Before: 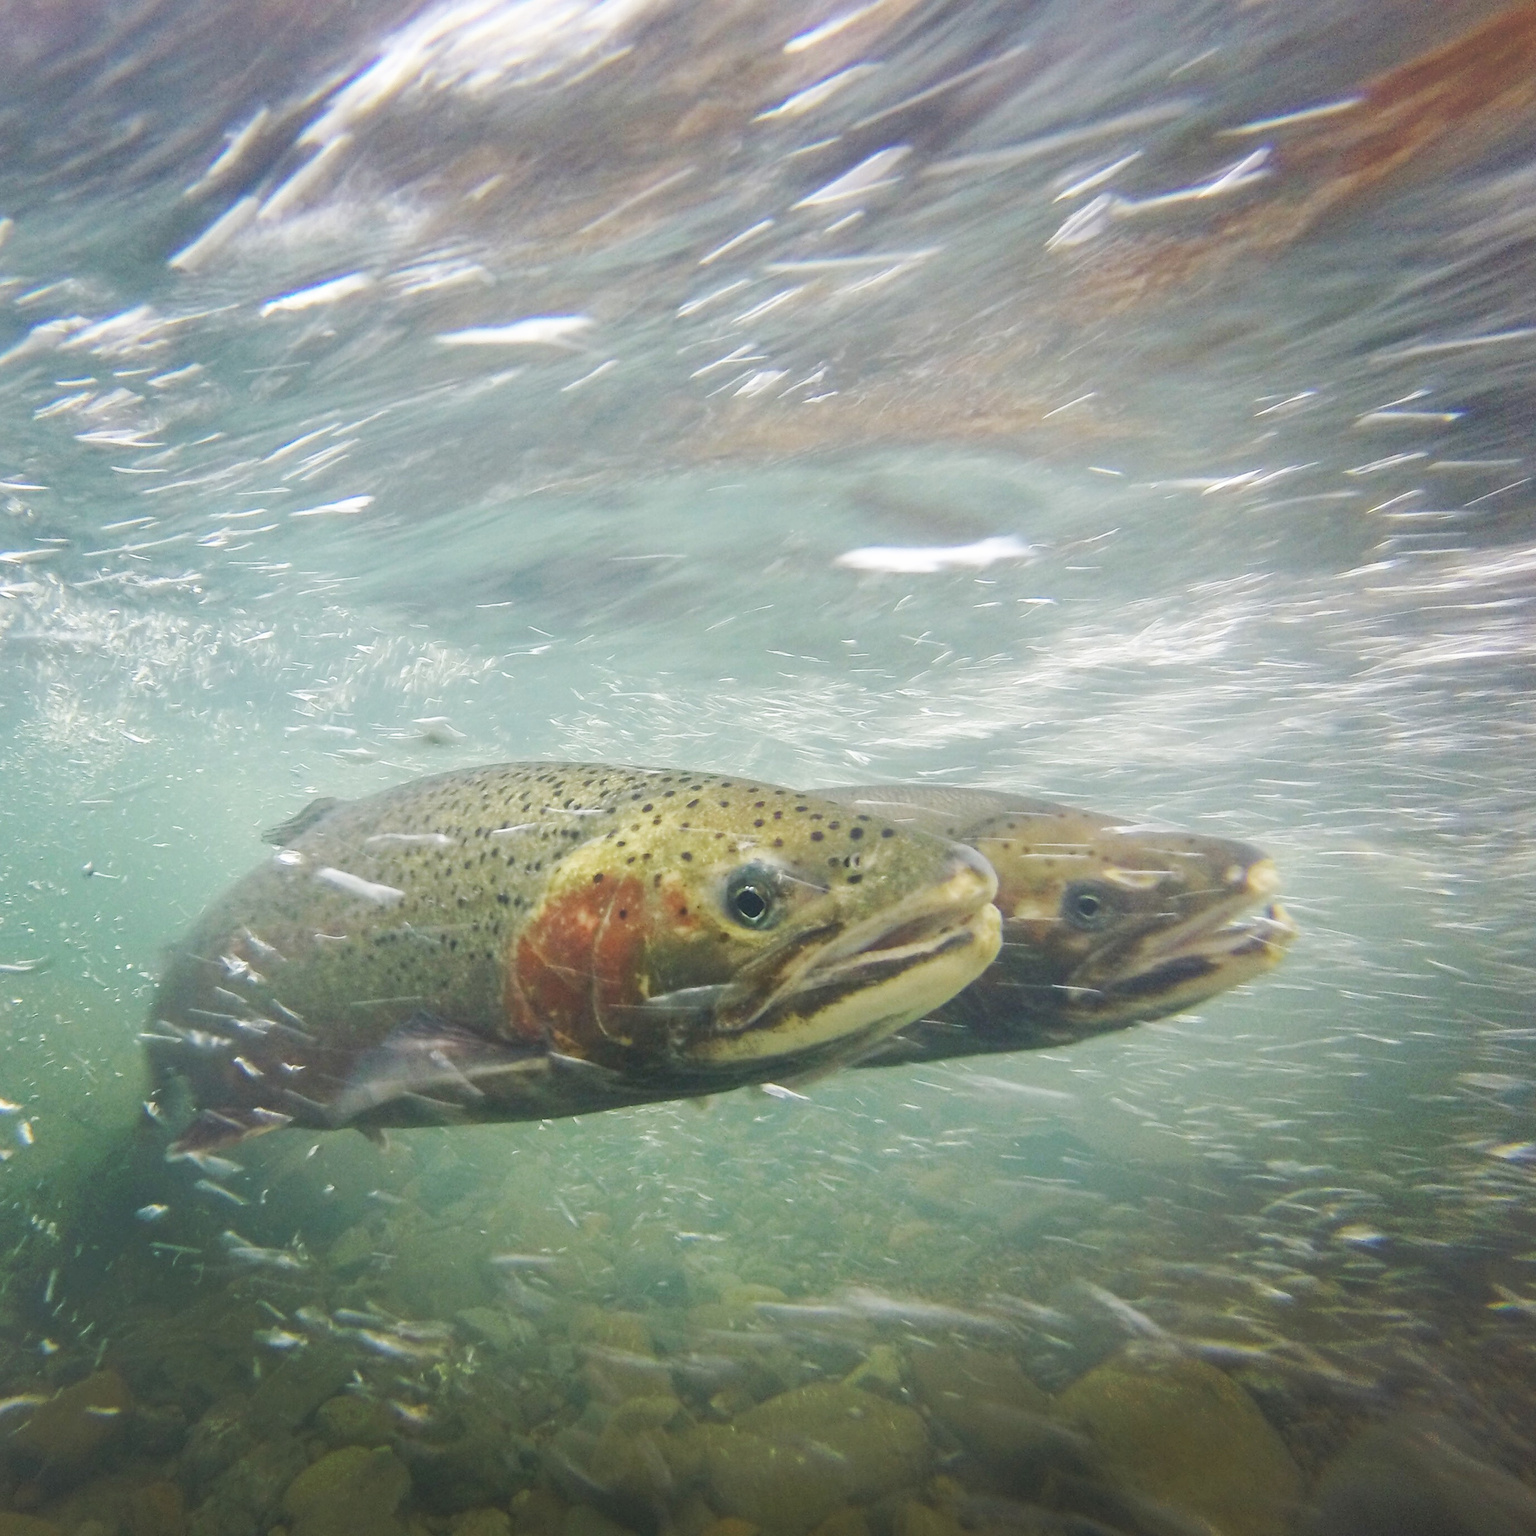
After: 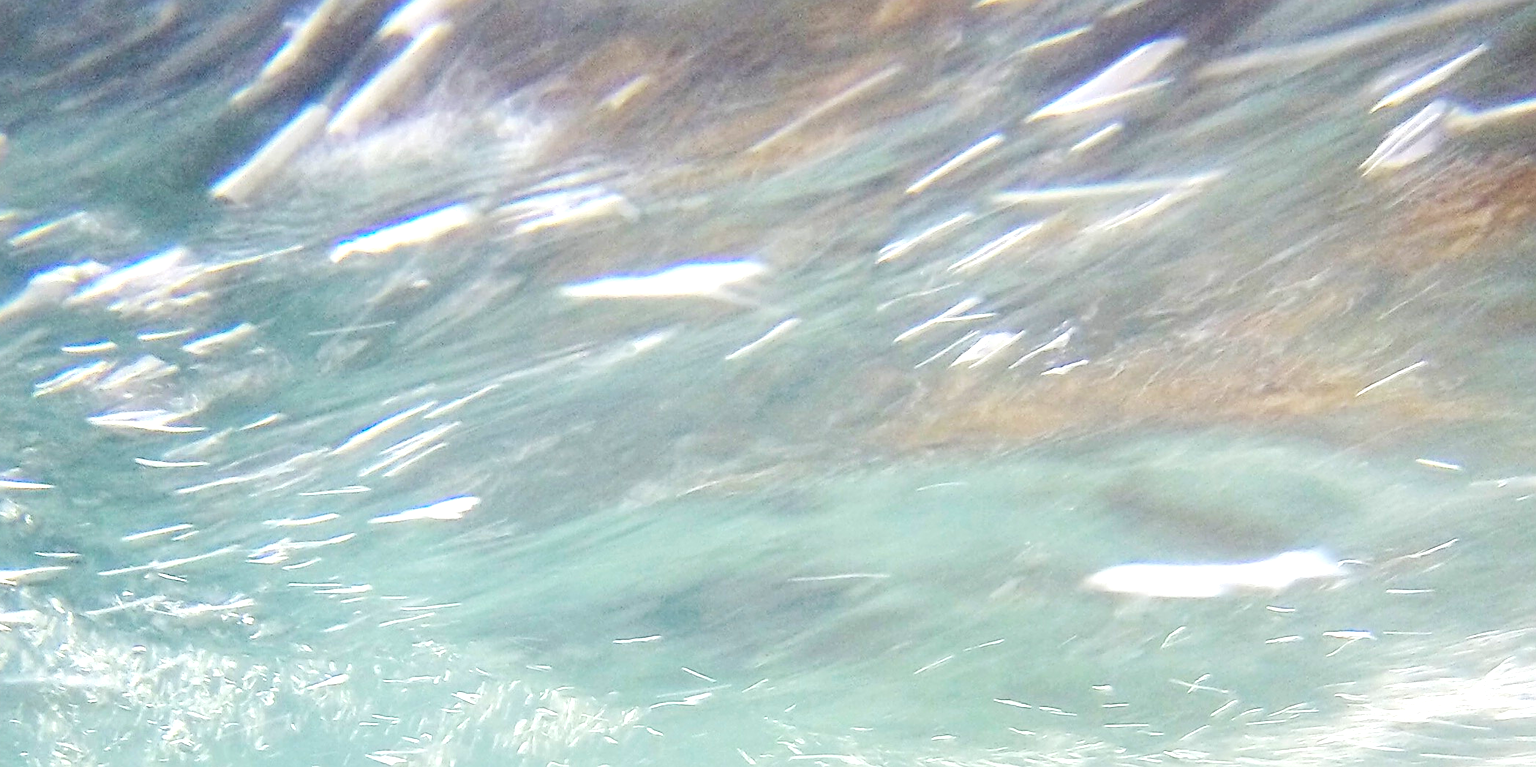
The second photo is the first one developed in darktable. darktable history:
exposure: black level correction 0.006, exposure -0.226 EV, compensate highlight preservation false
color balance rgb: perceptual saturation grading › global saturation 25%, global vibrance 20%
tone equalizer: -8 EV -0.75 EV, -7 EV -0.7 EV, -6 EV -0.6 EV, -5 EV -0.4 EV, -3 EV 0.4 EV, -2 EV 0.6 EV, -1 EV 0.7 EV, +0 EV 0.75 EV, edges refinement/feathering 500, mask exposure compensation -1.57 EV, preserve details no
crop: left 0.579%, top 7.627%, right 23.167%, bottom 54.275%
sharpen: on, module defaults
